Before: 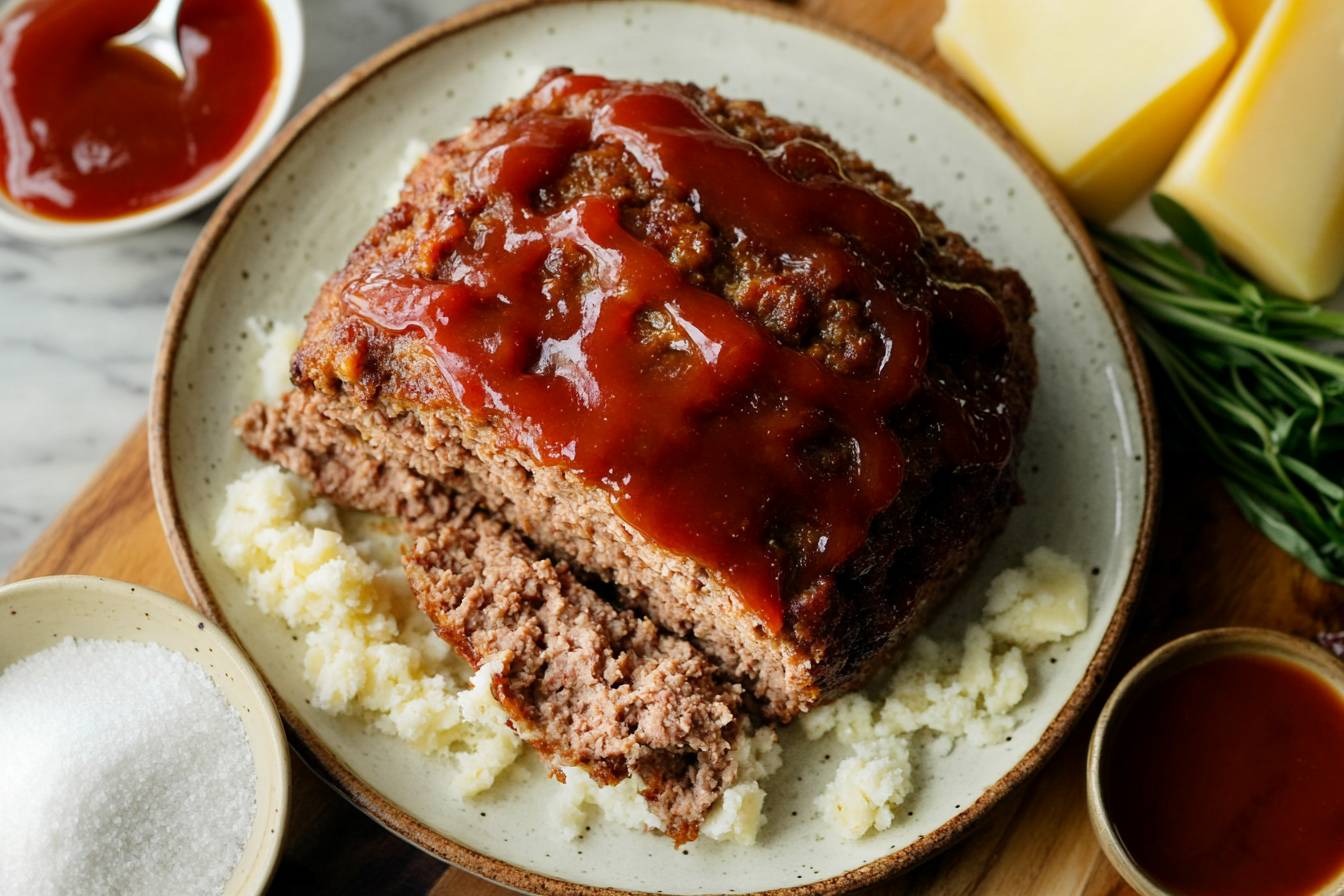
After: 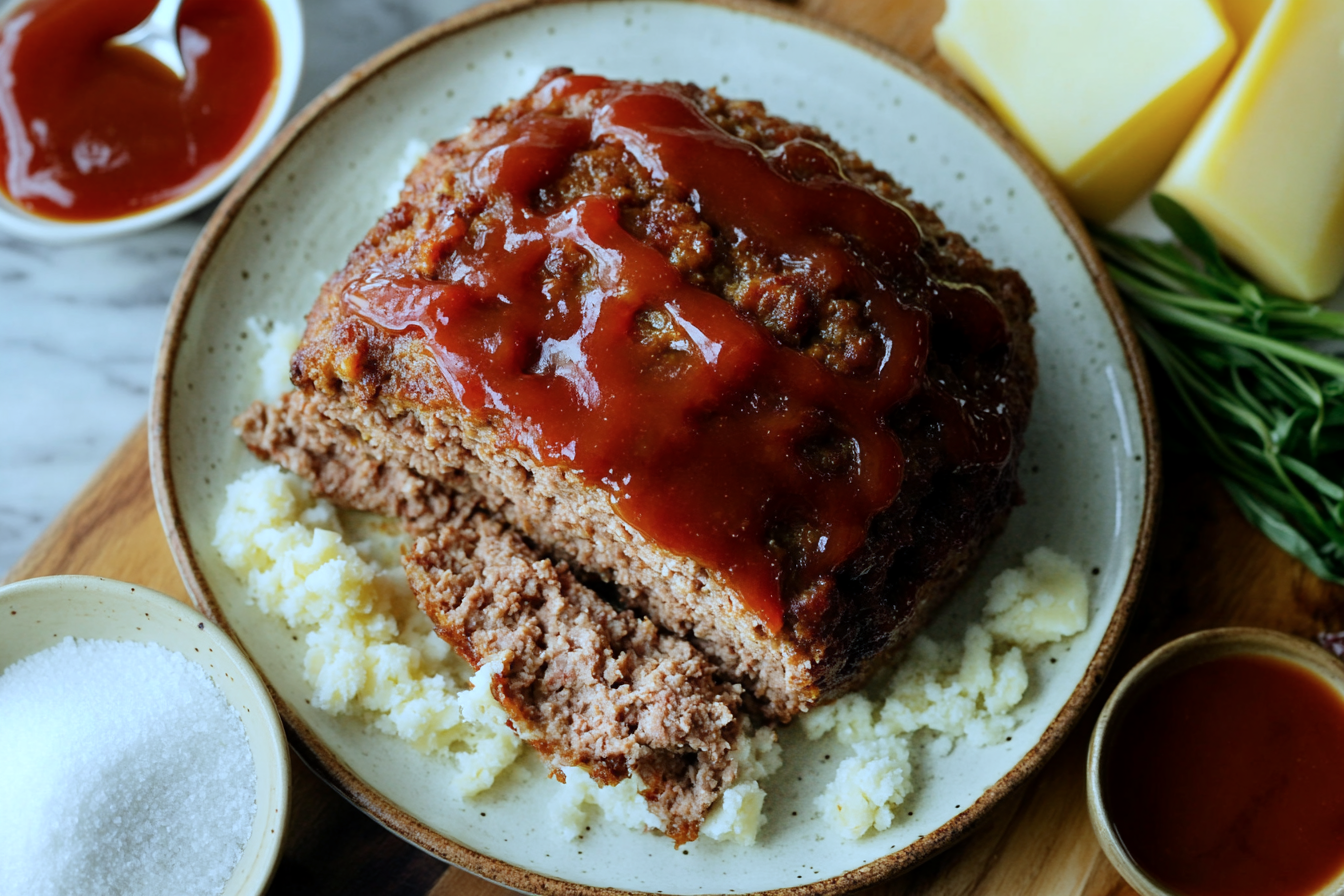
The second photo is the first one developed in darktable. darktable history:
white balance: red 0.925, blue 1.046
color calibration: x 0.37, y 0.382, temperature 4313.32 K
